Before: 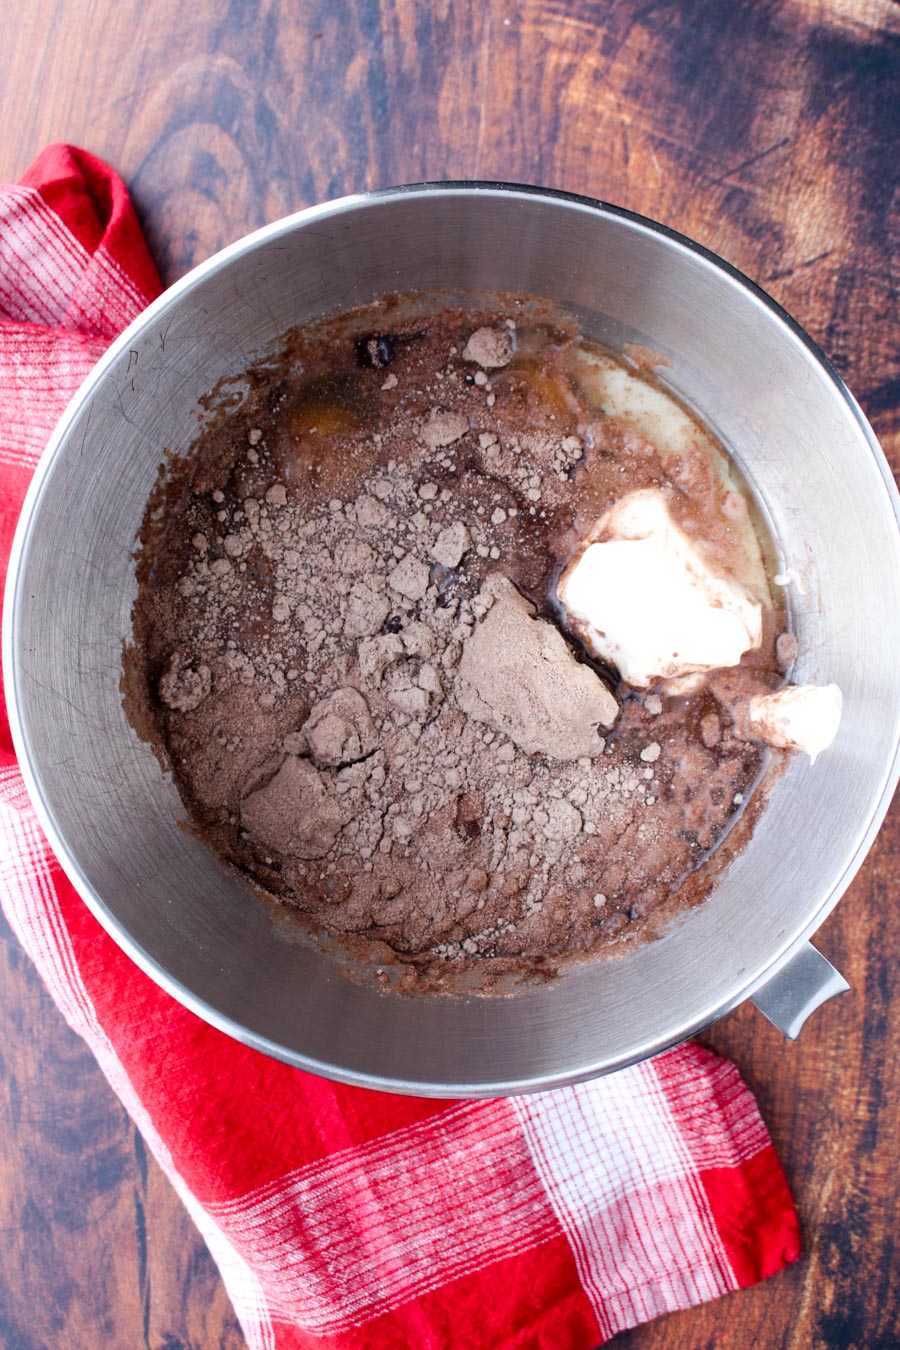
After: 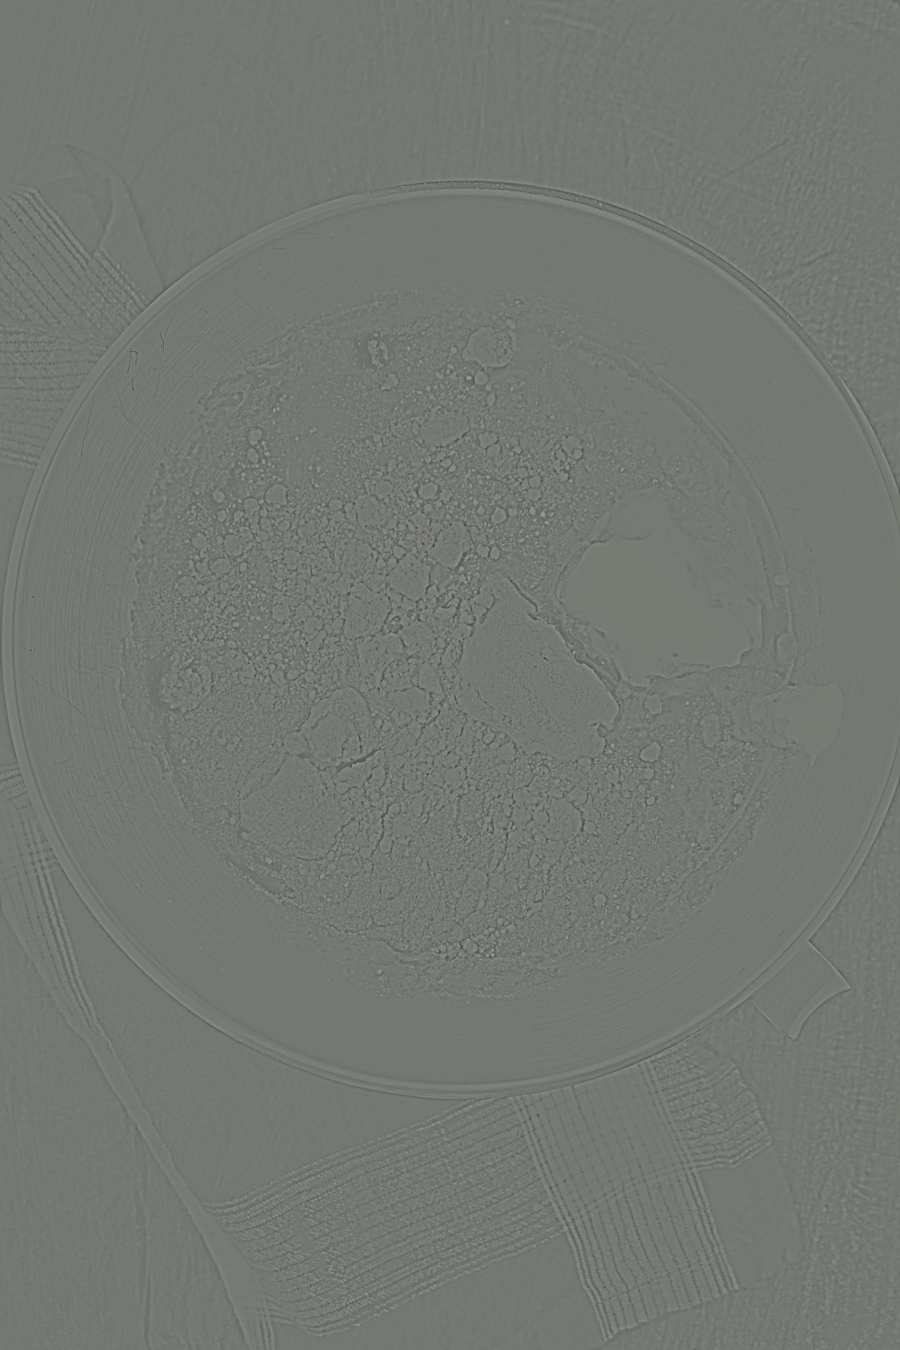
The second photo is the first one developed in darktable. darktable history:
filmic rgb: black relative exposure -6.68 EV, white relative exposure 4.56 EV, hardness 3.25
sharpen: amount 0.2
highpass: sharpness 5.84%, contrast boost 8.44%
exposure: black level correction 0.009, exposure 0.119 EV, compensate highlight preservation false
color correction: highlights a* -4.28, highlights b* 6.53
